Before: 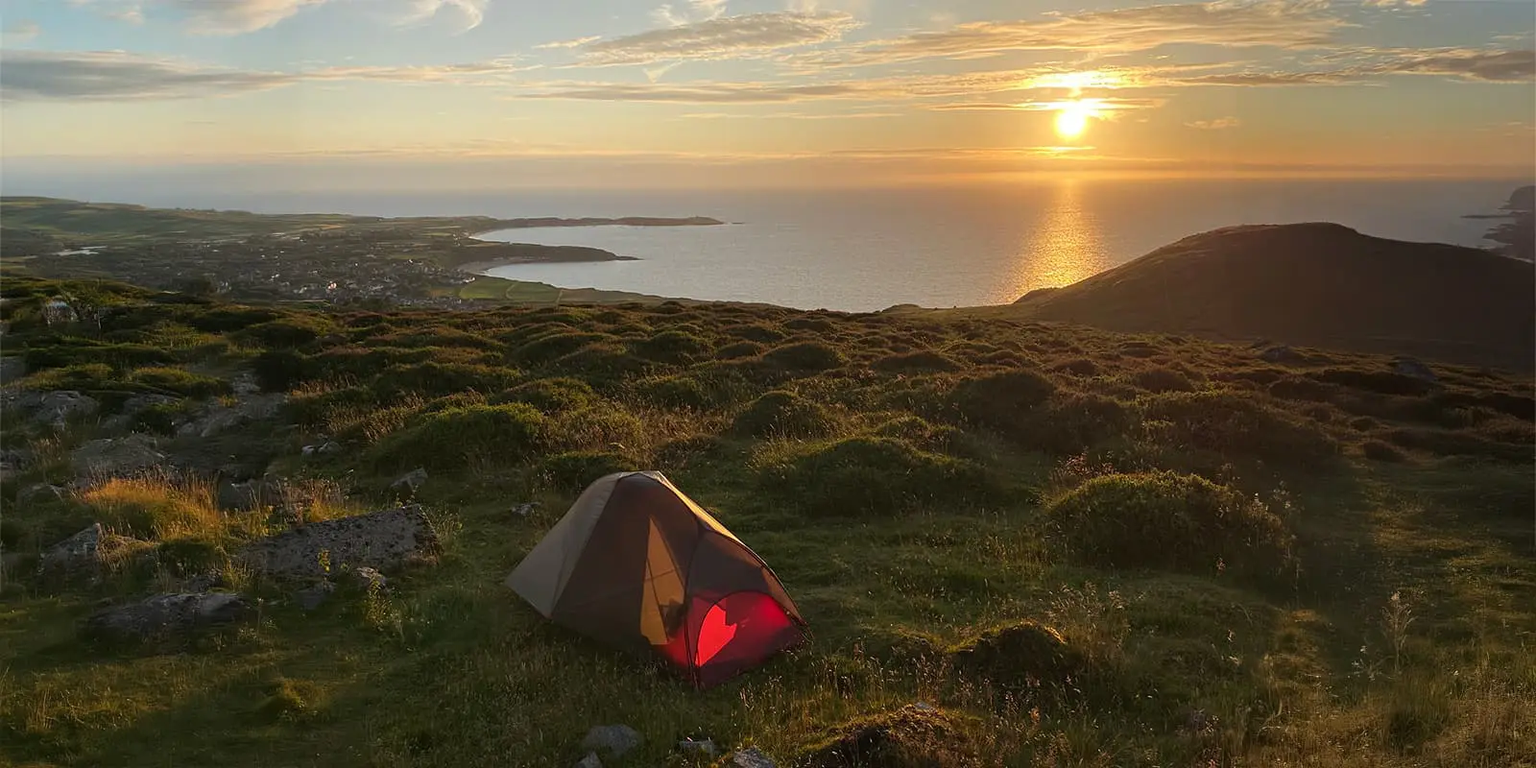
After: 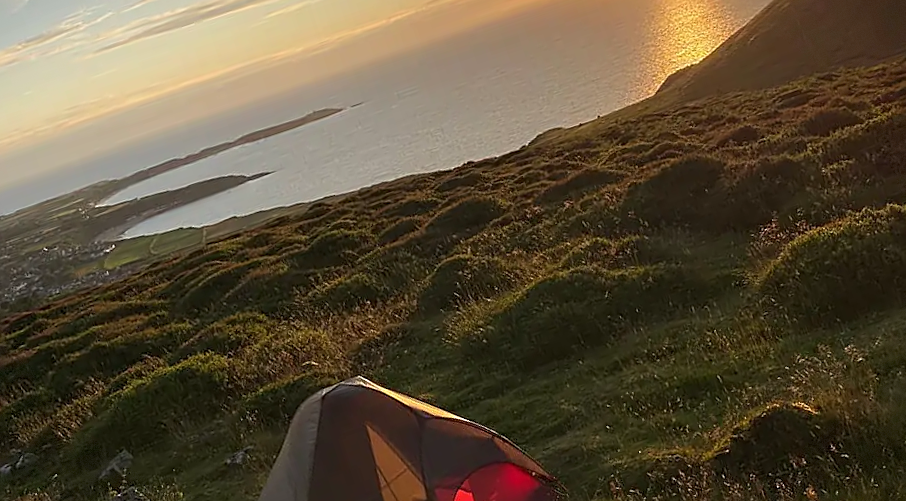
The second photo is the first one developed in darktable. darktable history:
sharpen: amount 0.494
vignetting: fall-off start 100.41%, brightness -0.239, saturation 0.132, width/height ratio 1.324, dithering 8-bit output
crop and rotate: angle 18.29°, left 6.821%, right 3.793%, bottom 1.151%
